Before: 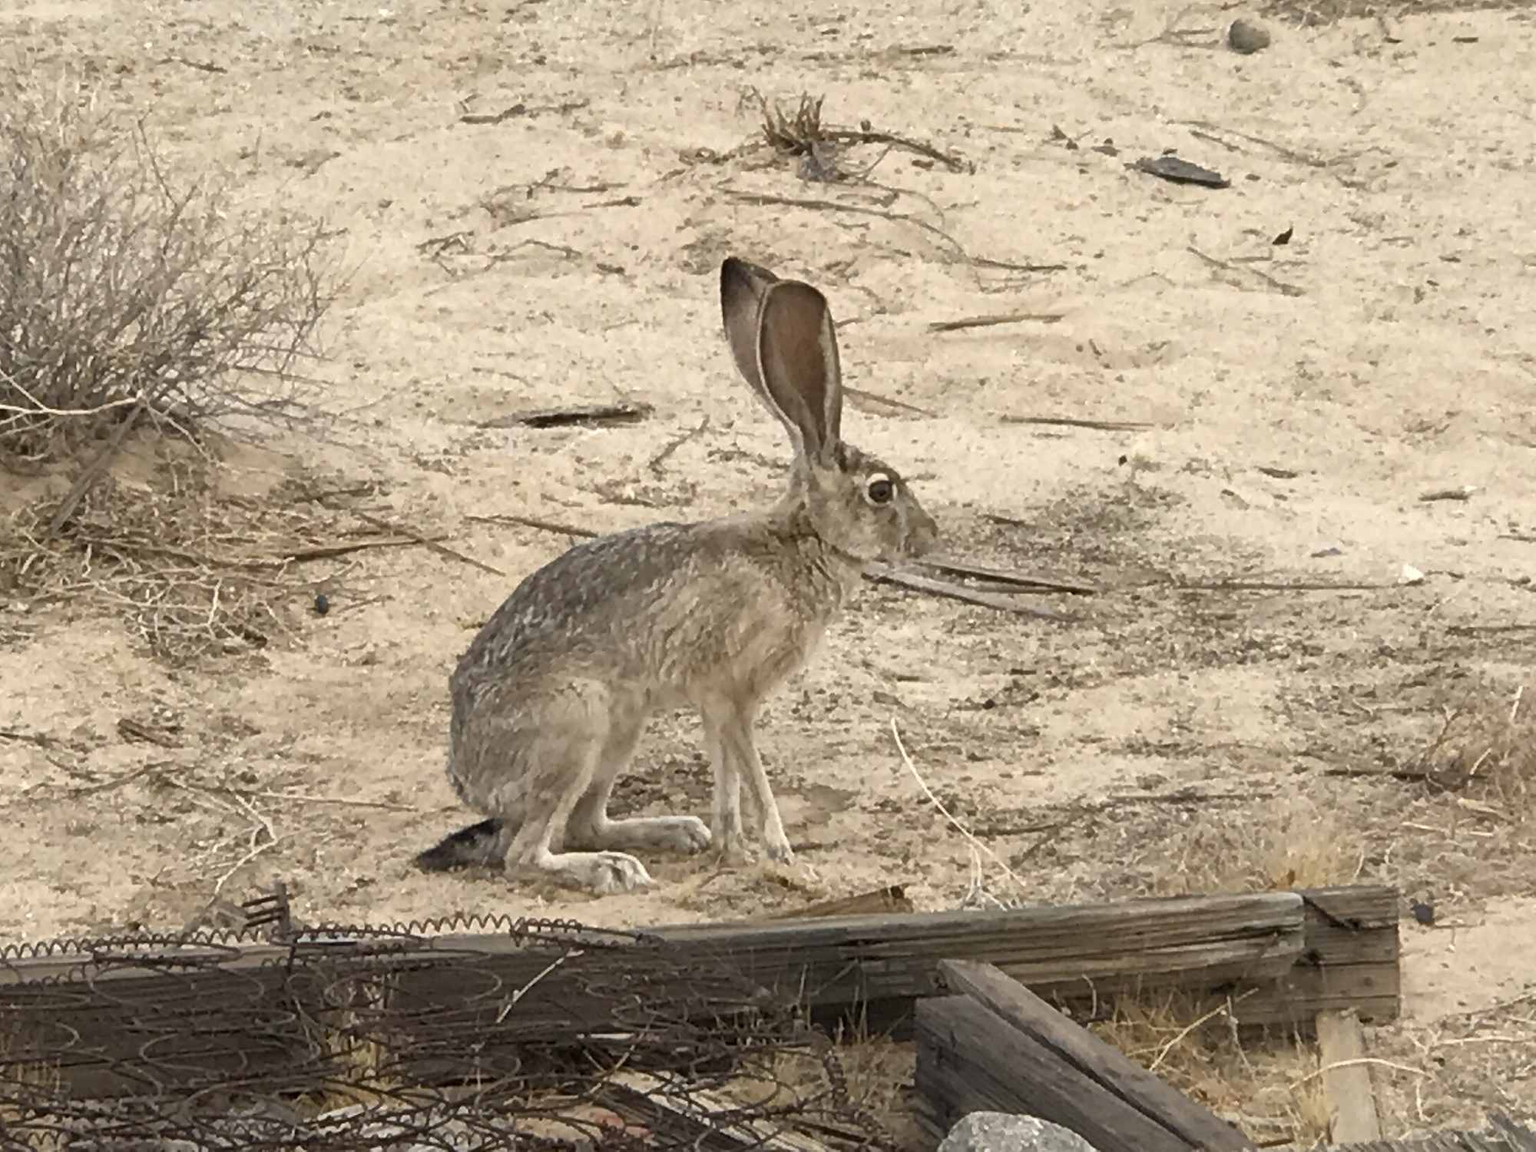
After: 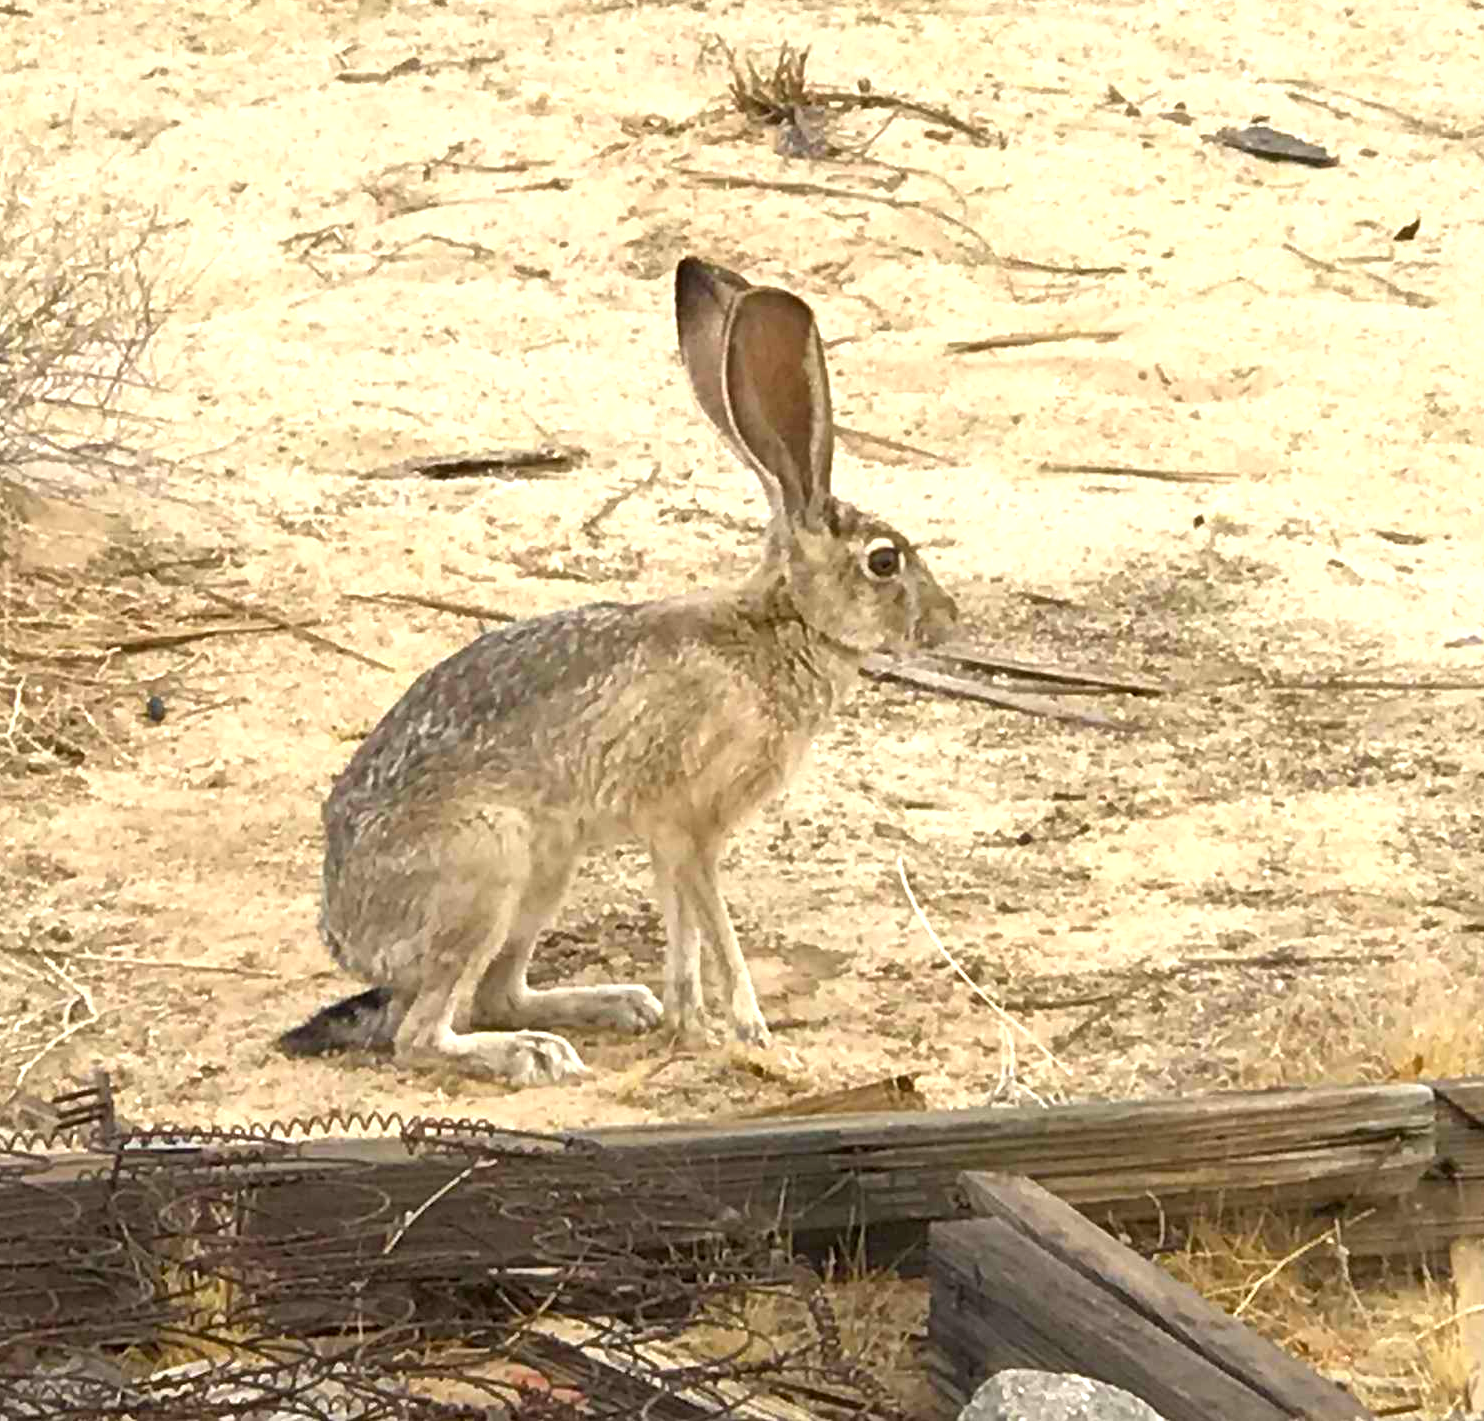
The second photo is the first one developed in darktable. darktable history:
crop and rotate: left 13.15%, top 5.251%, right 12.609%
contrast brightness saturation: saturation 0.5
exposure: exposure 0.669 EV, compensate highlight preservation false
